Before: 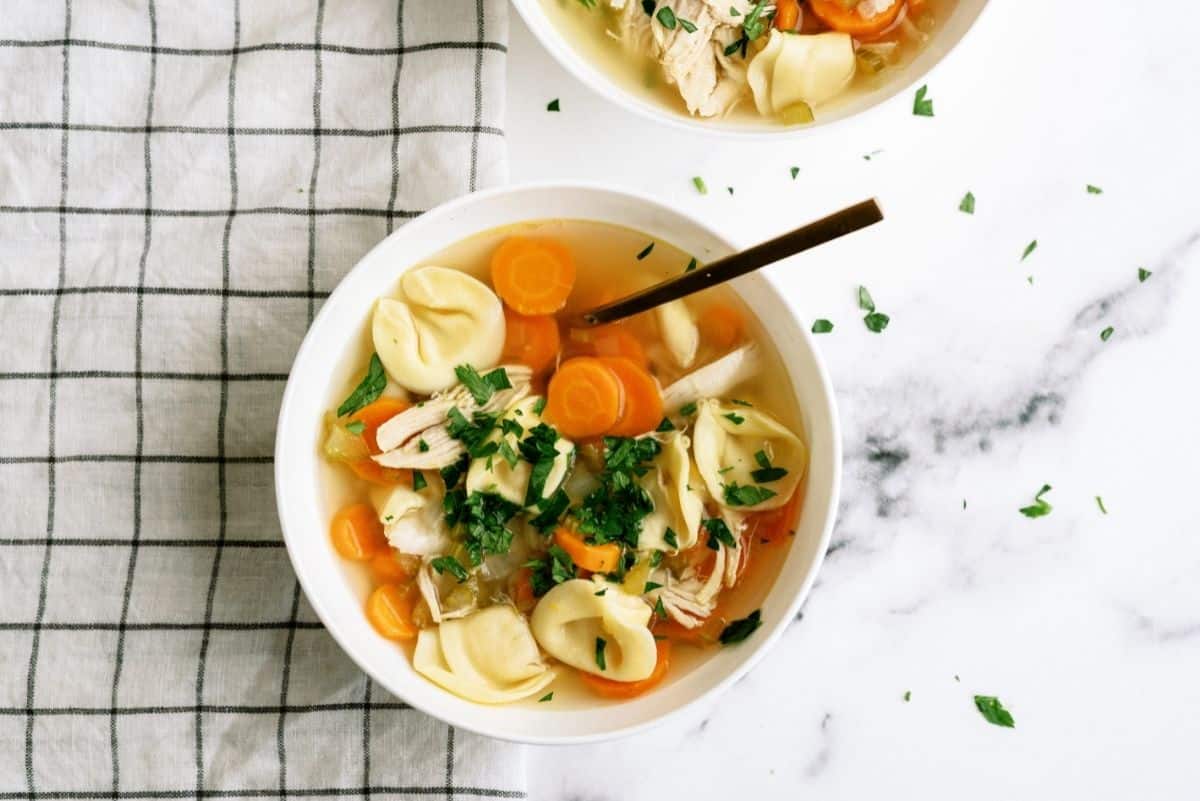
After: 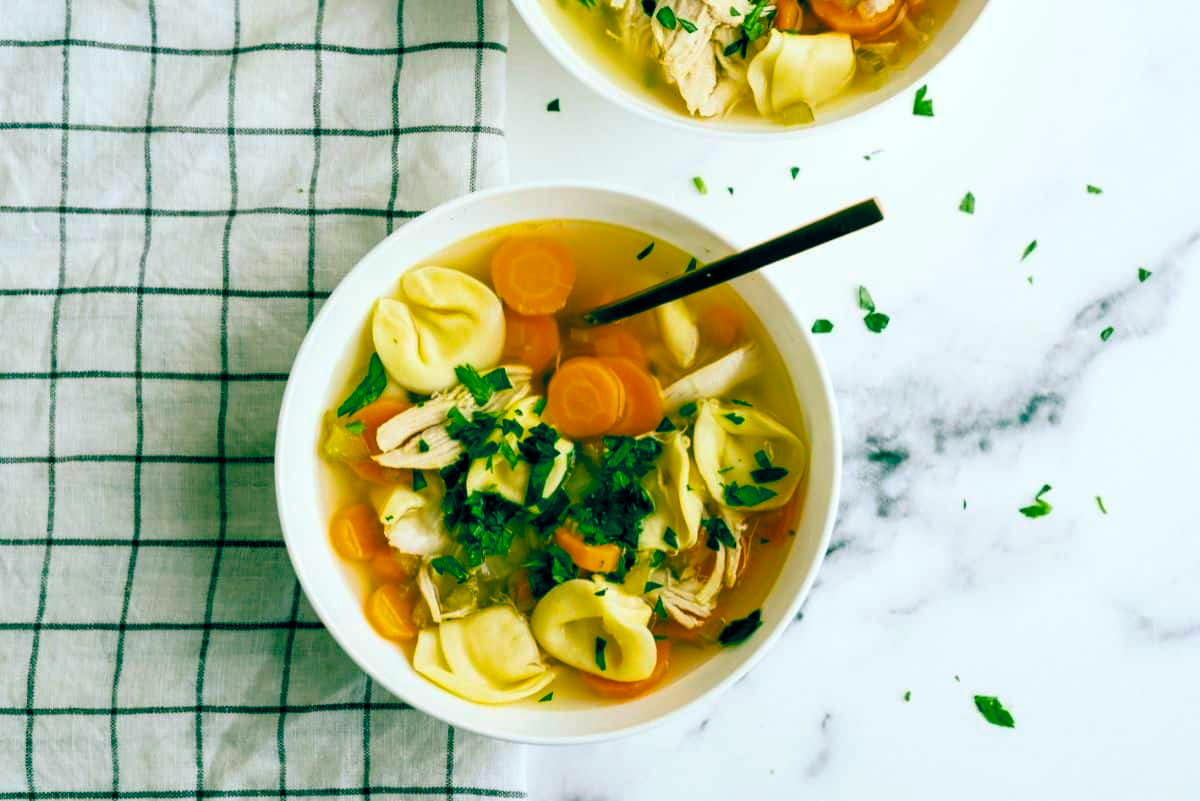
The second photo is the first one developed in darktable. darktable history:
color balance rgb: shadows lift › chroma 11.827%, shadows lift › hue 130.63°, power › luminance -8.89%, global offset › luminance -0.54%, global offset › chroma 0.902%, global offset › hue 176.19°, linear chroma grading › global chroma 42.336%, perceptual saturation grading › global saturation -0.097%, perceptual saturation grading › mid-tones 11.527%, global vibrance 31.003%
